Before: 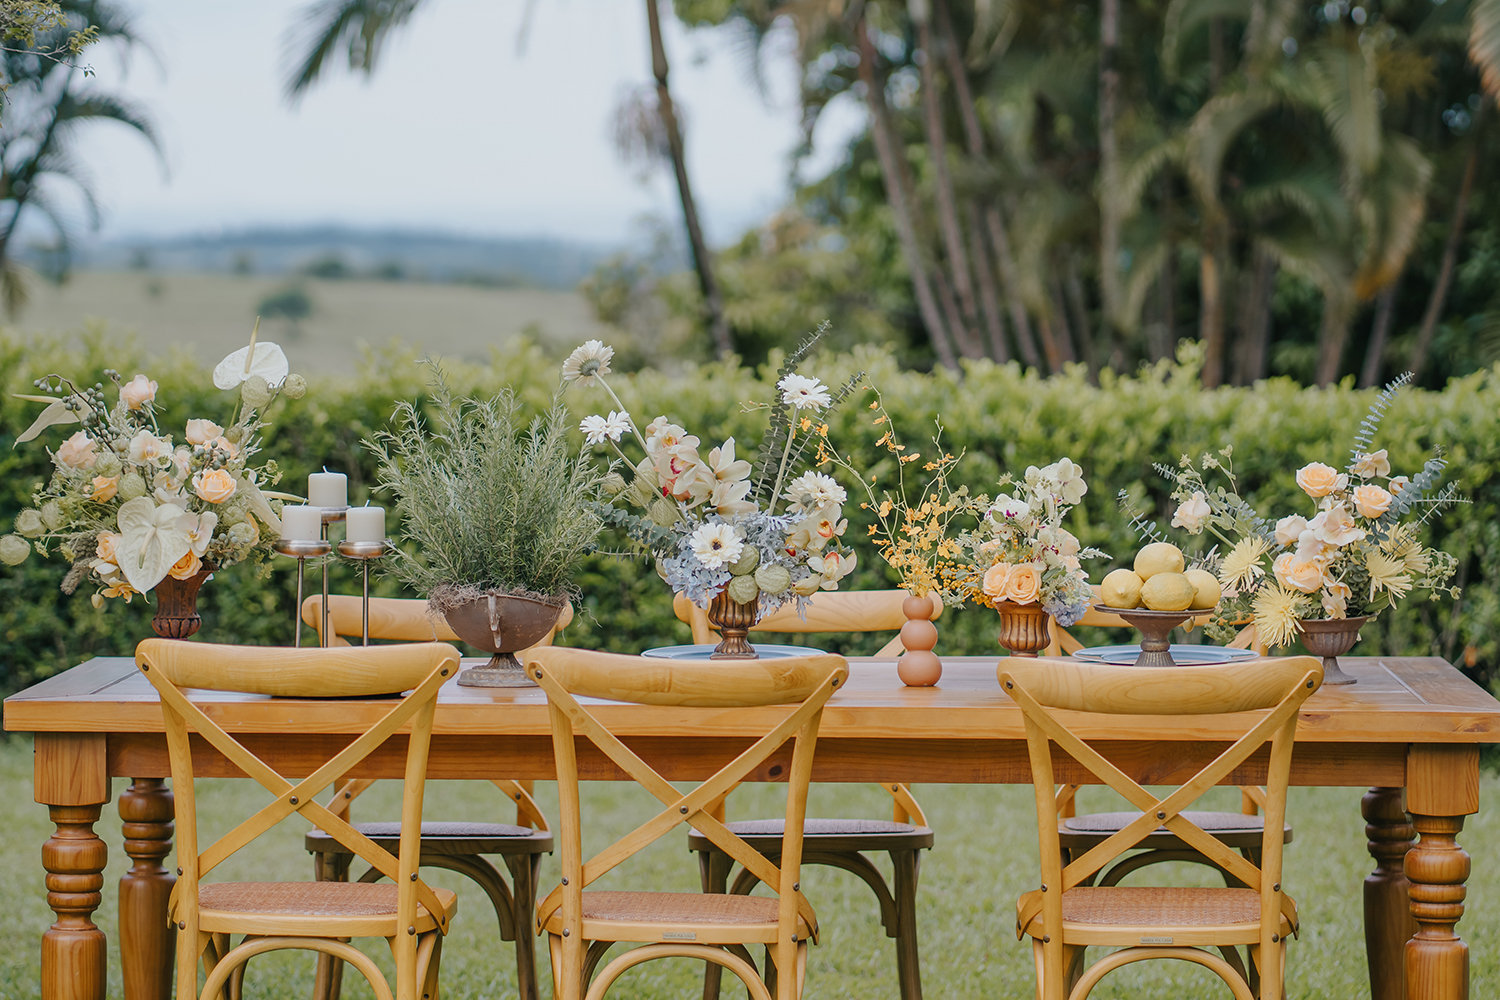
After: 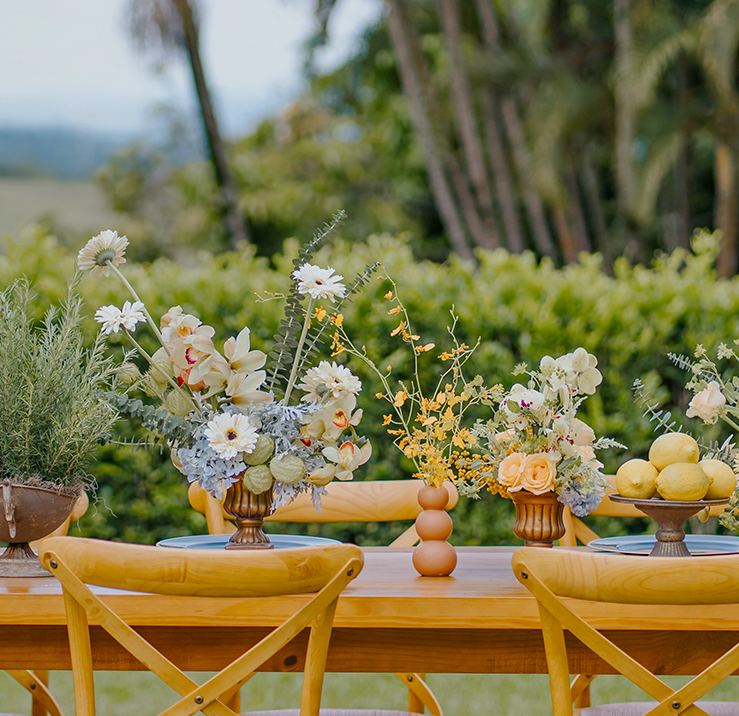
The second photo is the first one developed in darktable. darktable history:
crop: left 32.344%, top 11.005%, right 18.331%, bottom 17.362%
color balance rgb: perceptual saturation grading › global saturation 19.972%
shadows and highlights: shadows 37, highlights -27.8, soften with gaussian
haze removal: compatibility mode true, adaptive false
